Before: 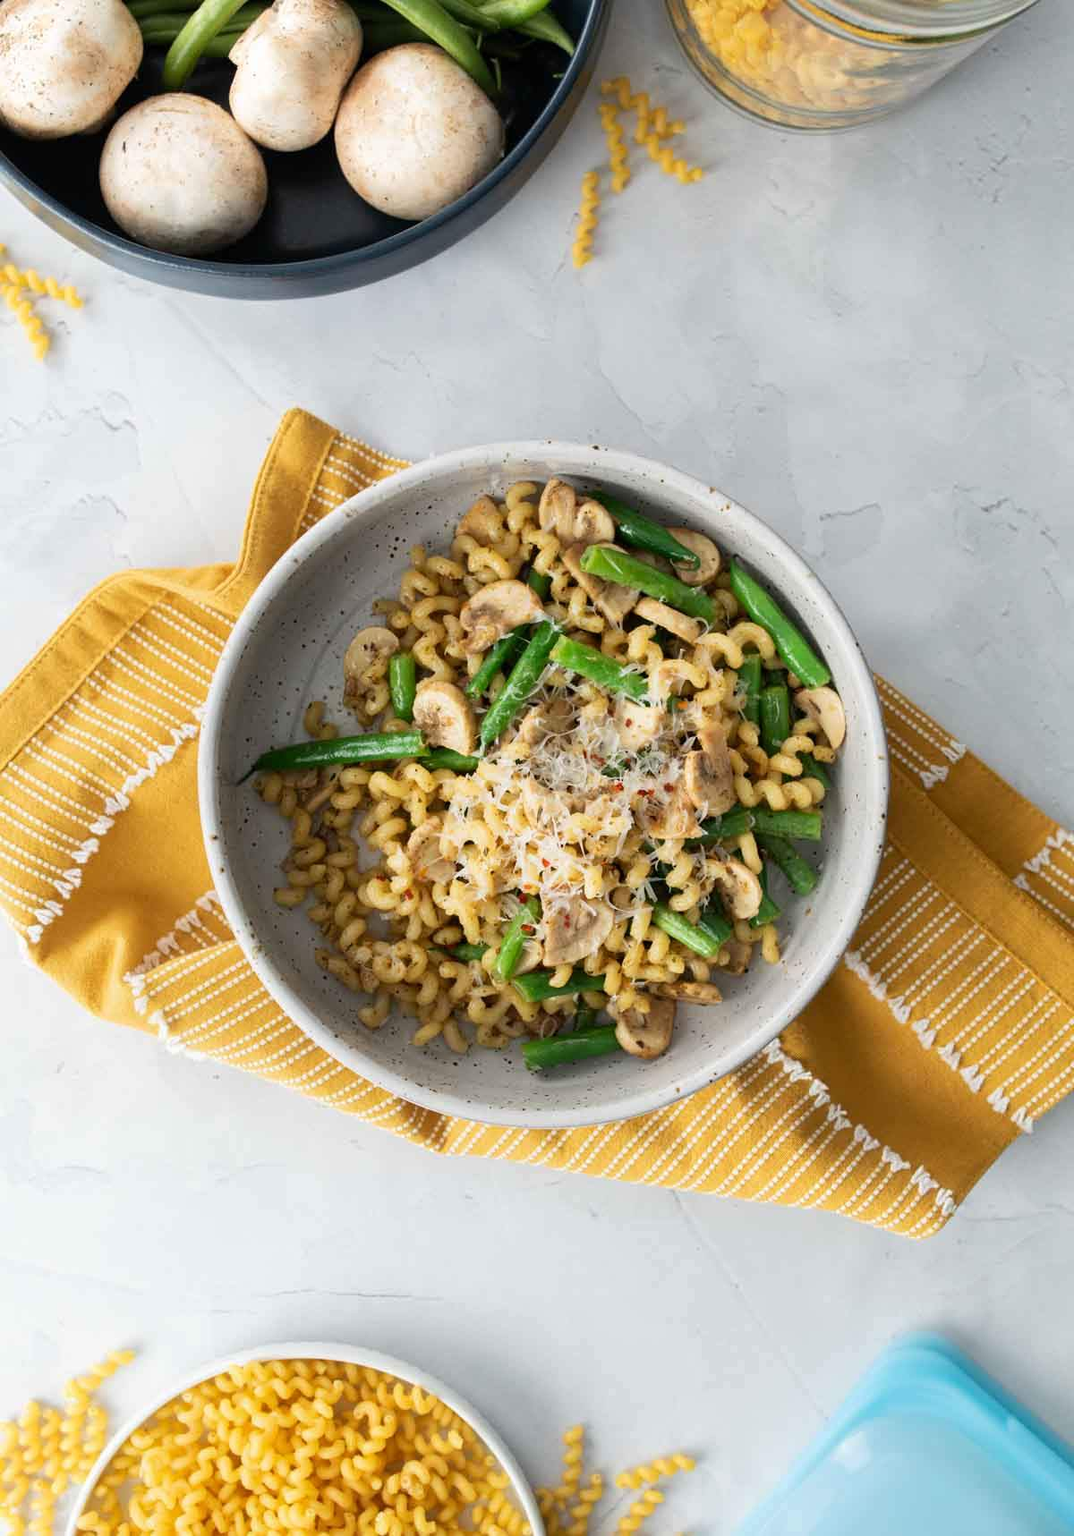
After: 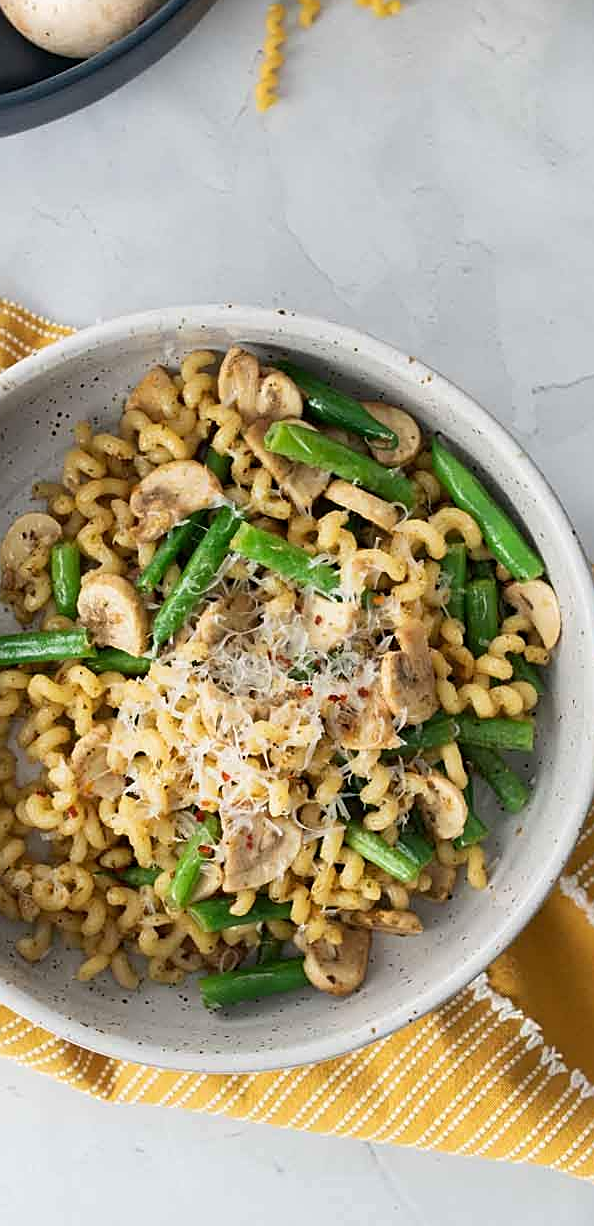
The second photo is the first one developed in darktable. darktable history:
sharpen: on, module defaults
crop: left 32.075%, top 10.976%, right 18.355%, bottom 17.596%
